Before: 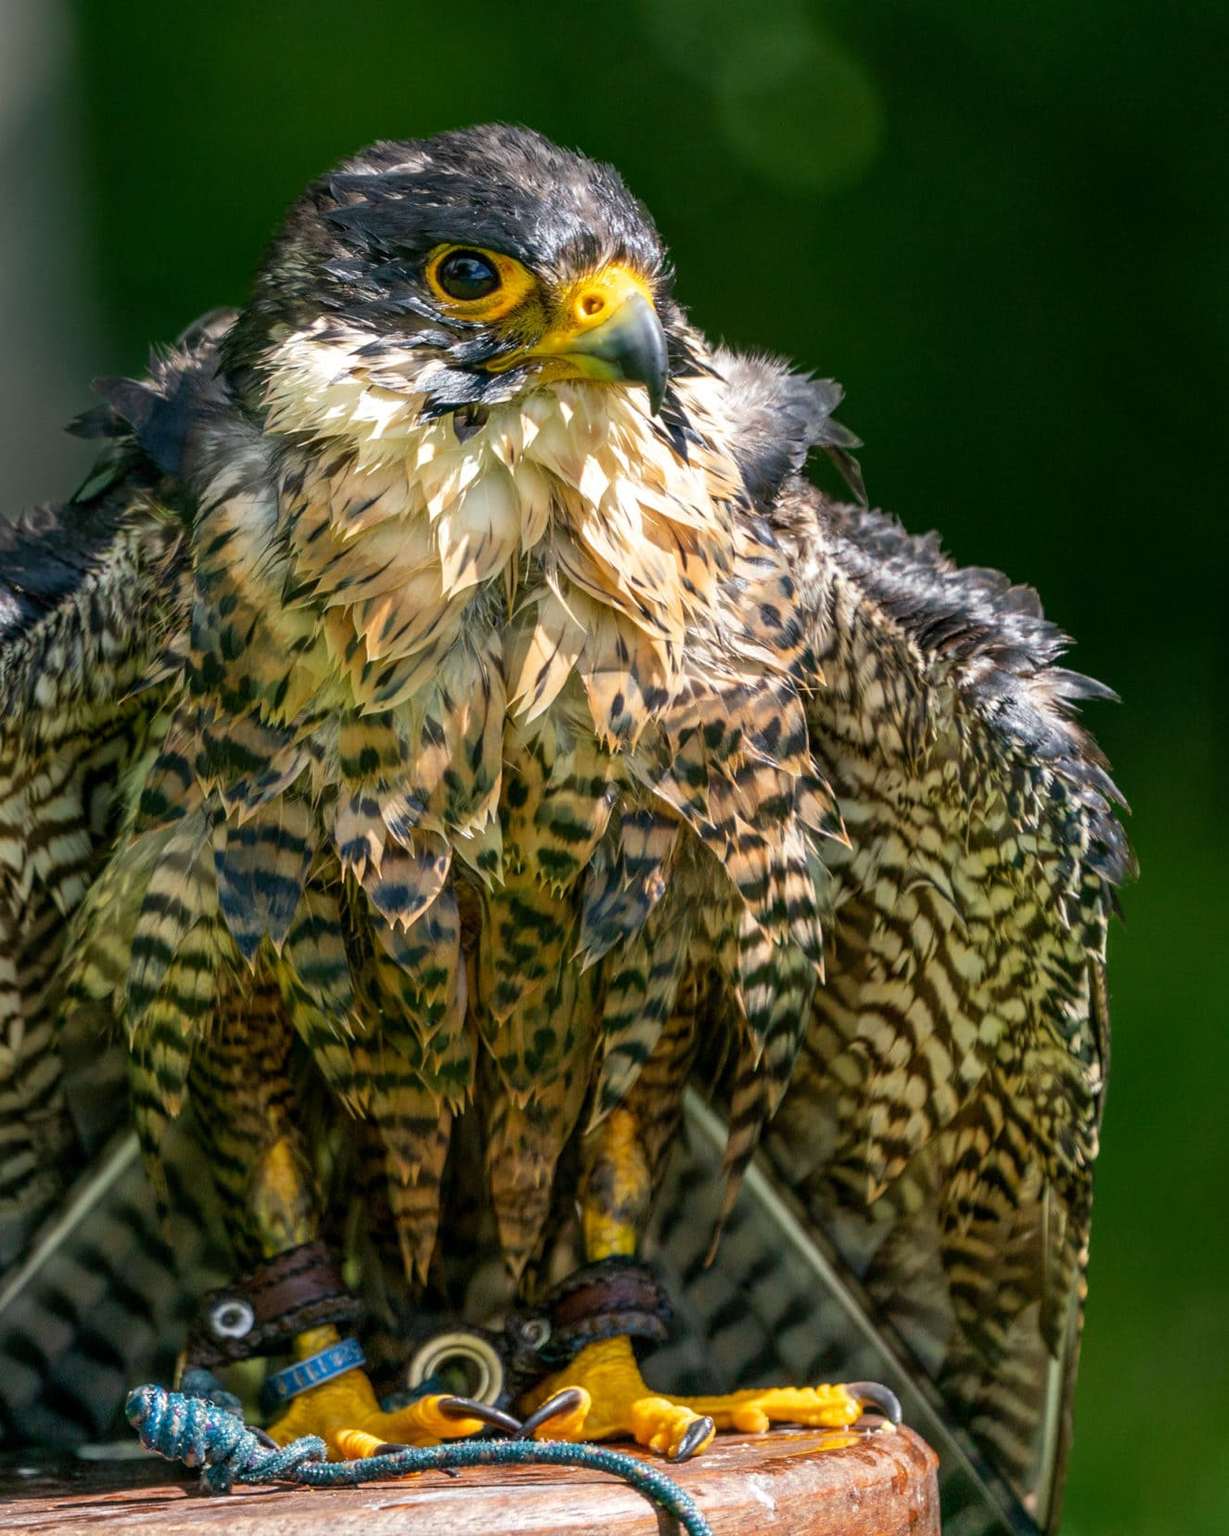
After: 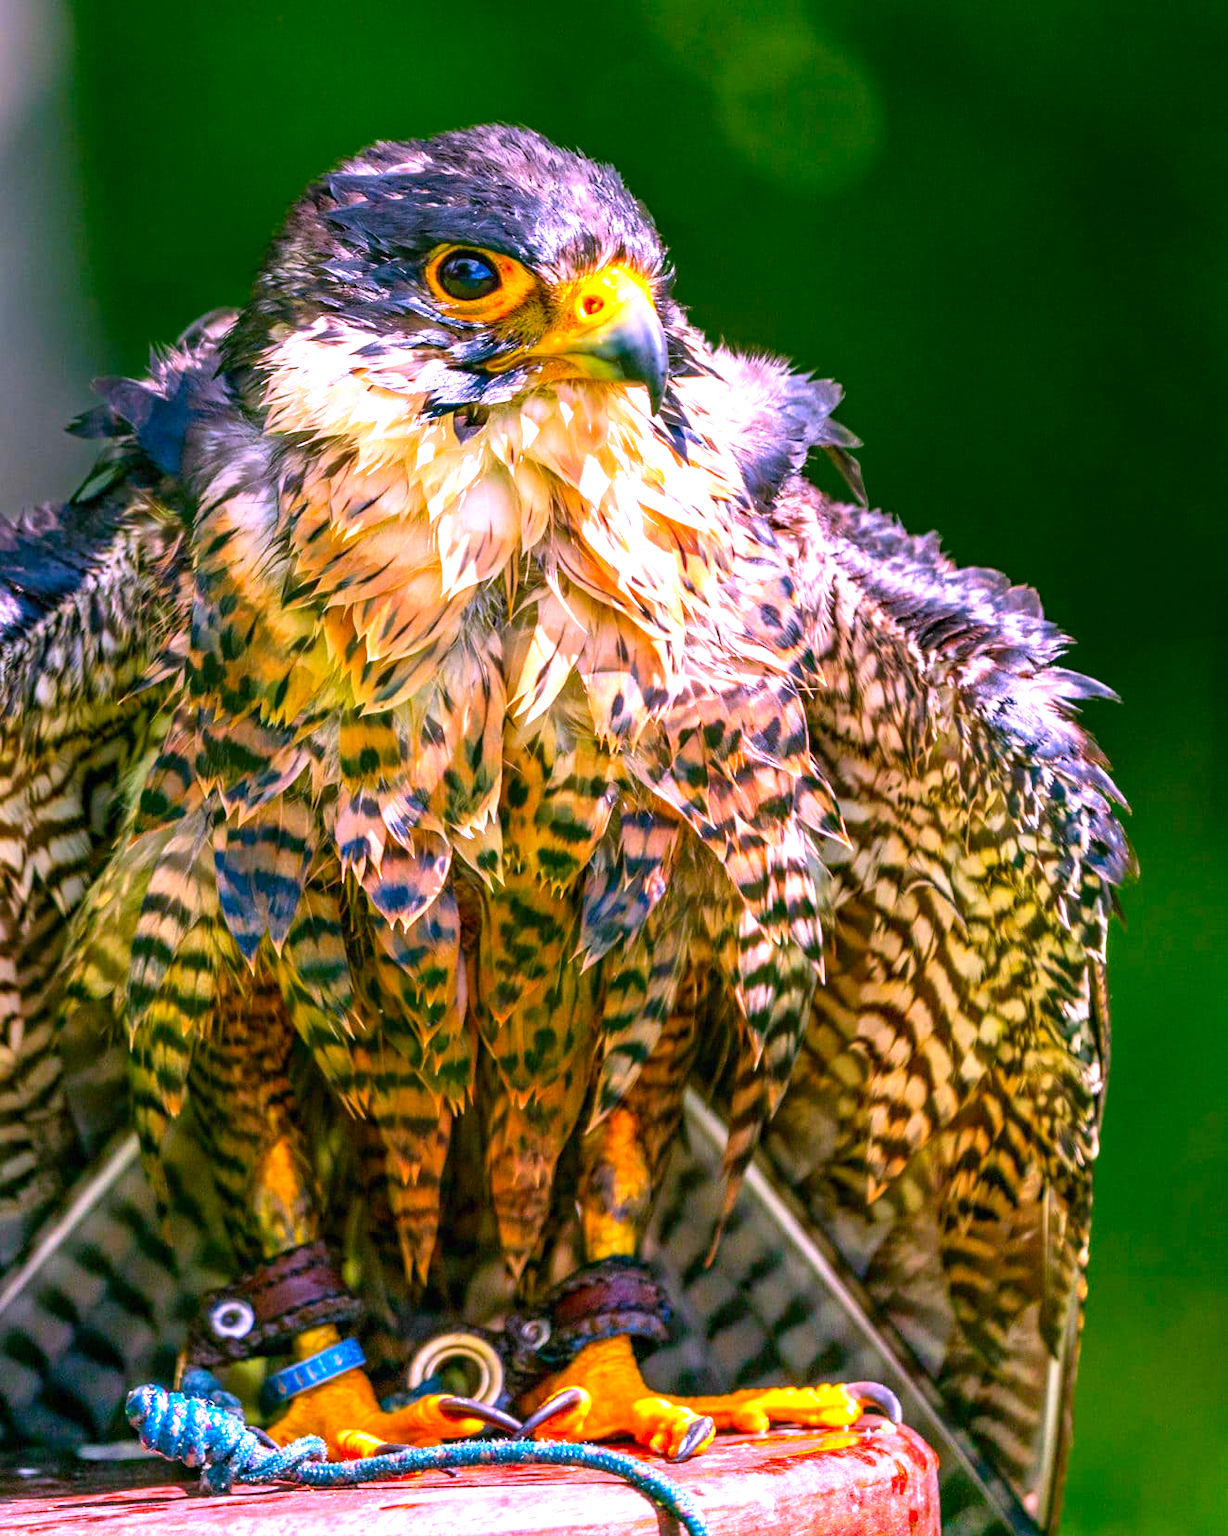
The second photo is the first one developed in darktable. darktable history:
haze removal: adaptive false
white balance: red 0.954, blue 1.079
color correction: highlights a* 19.5, highlights b* -11.53, saturation 1.69
exposure: black level correction 0, exposure 1.1 EV, compensate exposure bias true, compensate highlight preservation false
